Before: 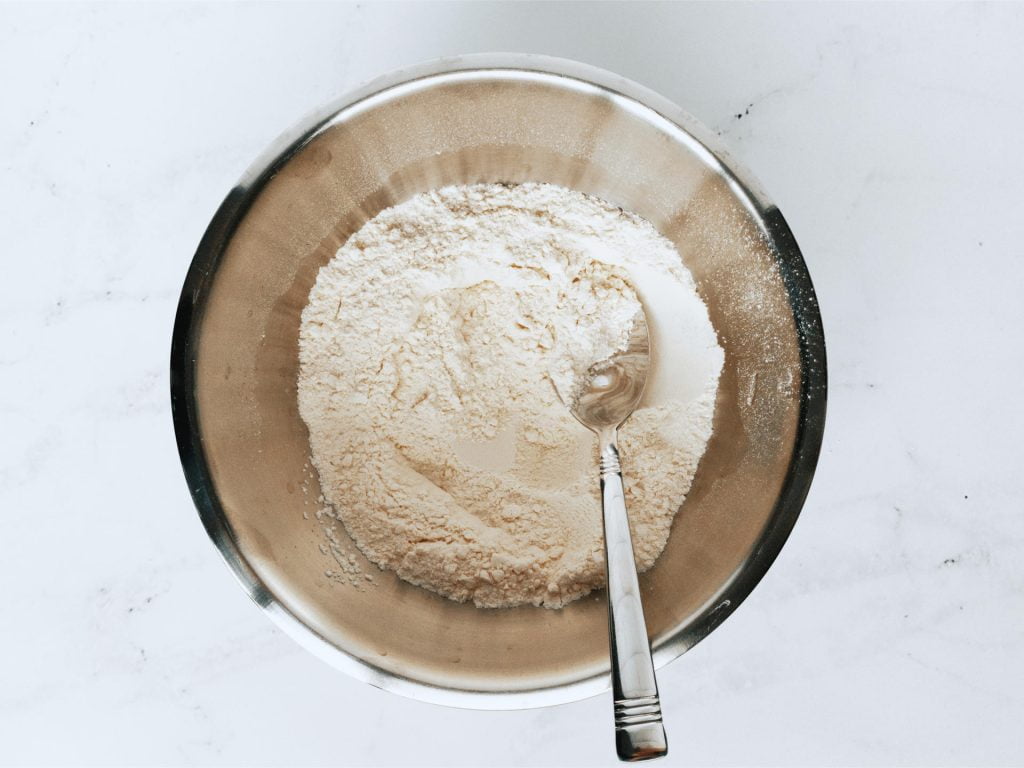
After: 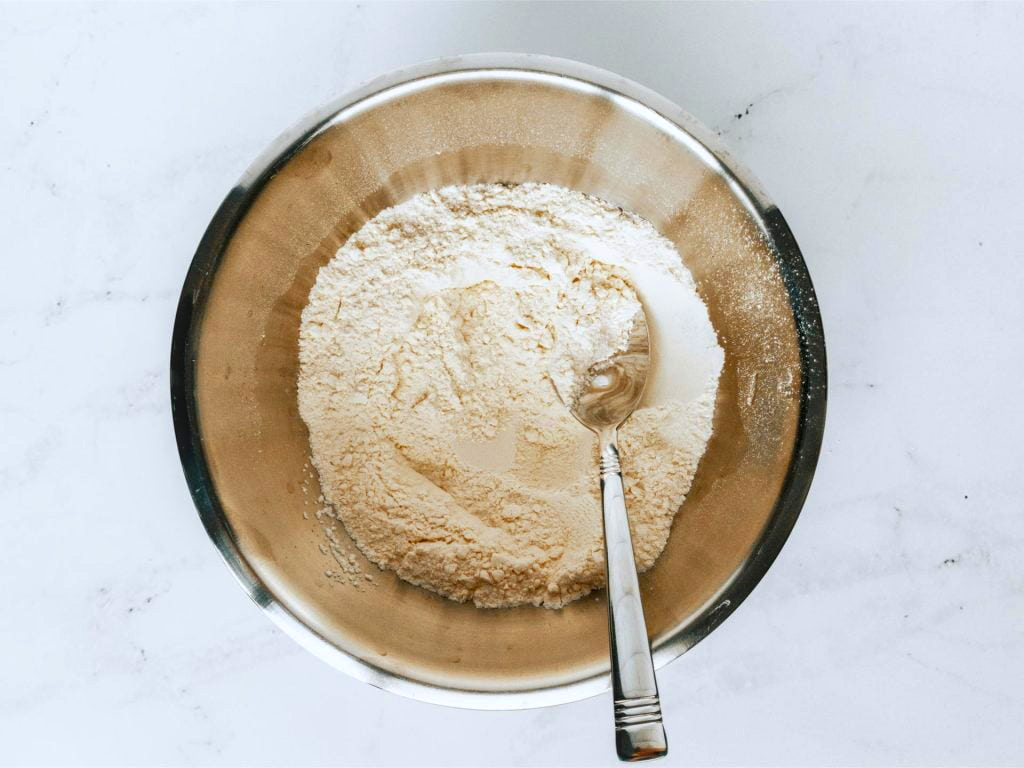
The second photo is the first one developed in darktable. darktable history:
local contrast: on, module defaults
velvia: strength 32%, mid-tones bias 0.2
